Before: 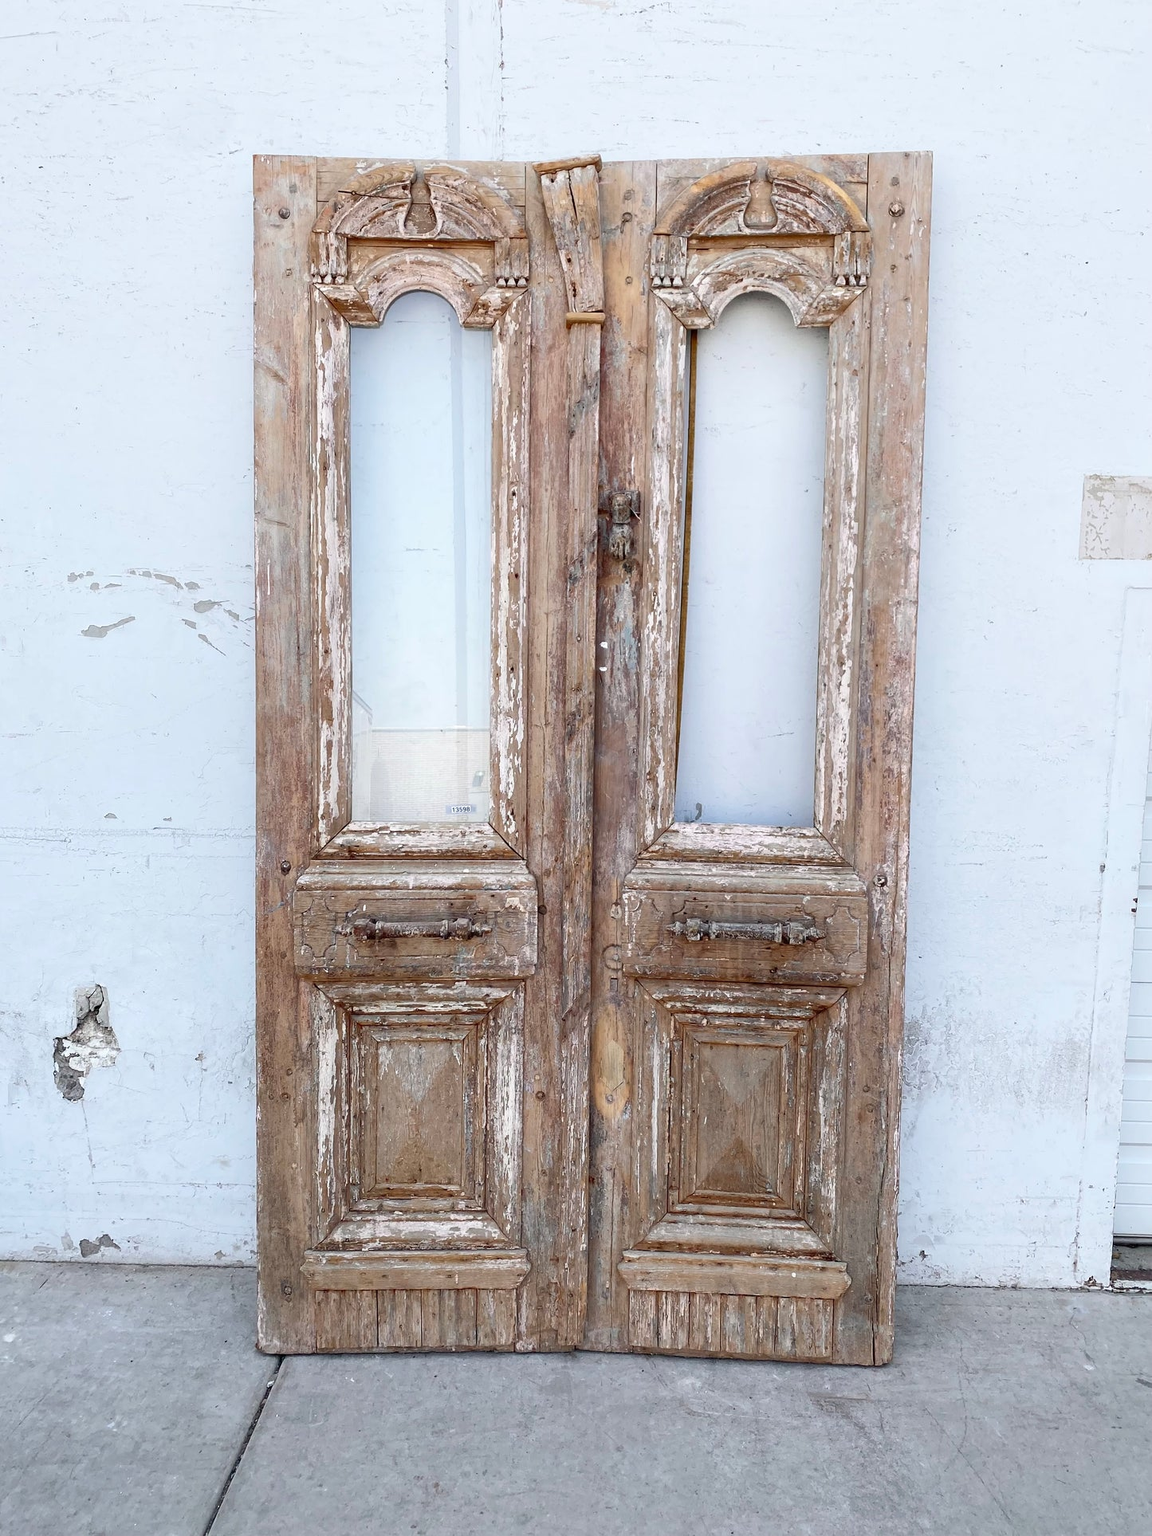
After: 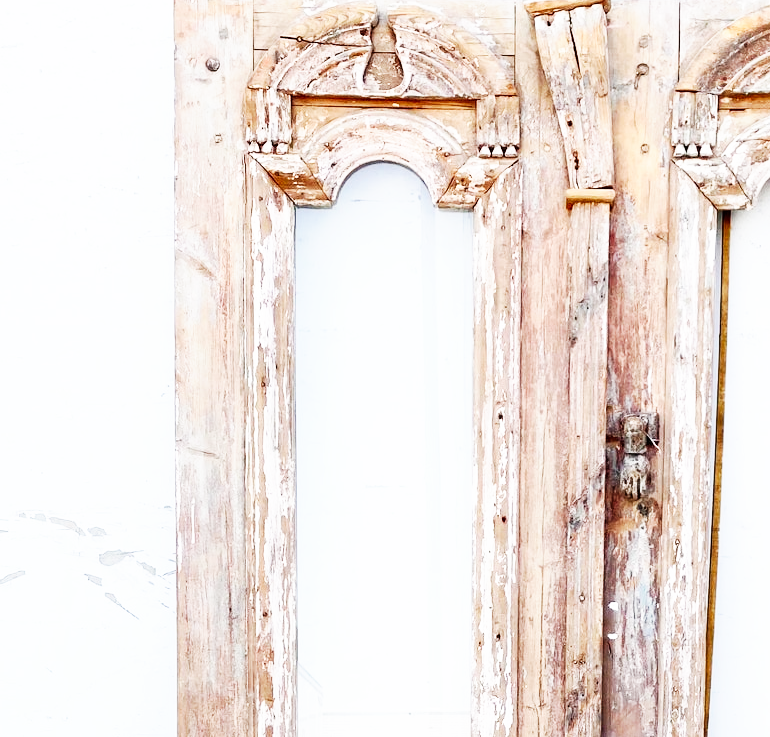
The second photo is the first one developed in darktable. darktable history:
base curve: curves: ch0 [(0, 0) (0.007, 0.004) (0.027, 0.03) (0.046, 0.07) (0.207, 0.54) (0.442, 0.872) (0.673, 0.972) (1, 1)], preserve colors none
crop: left 10.028%, top 10.554%, right 36.65%, bottom 51.166%
